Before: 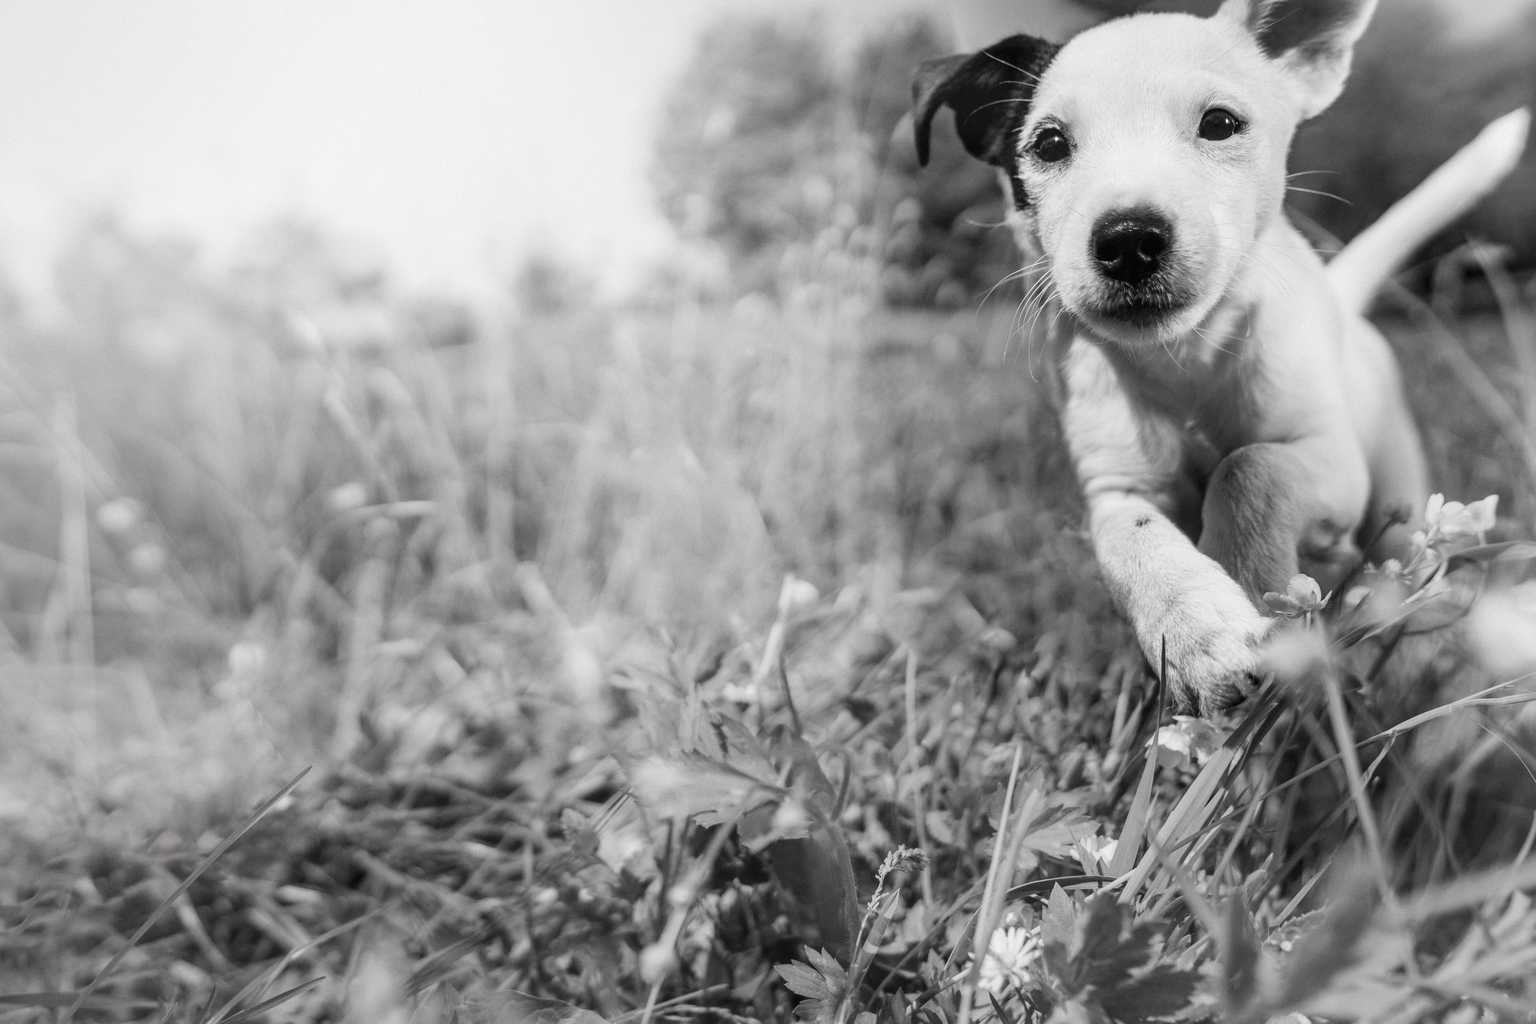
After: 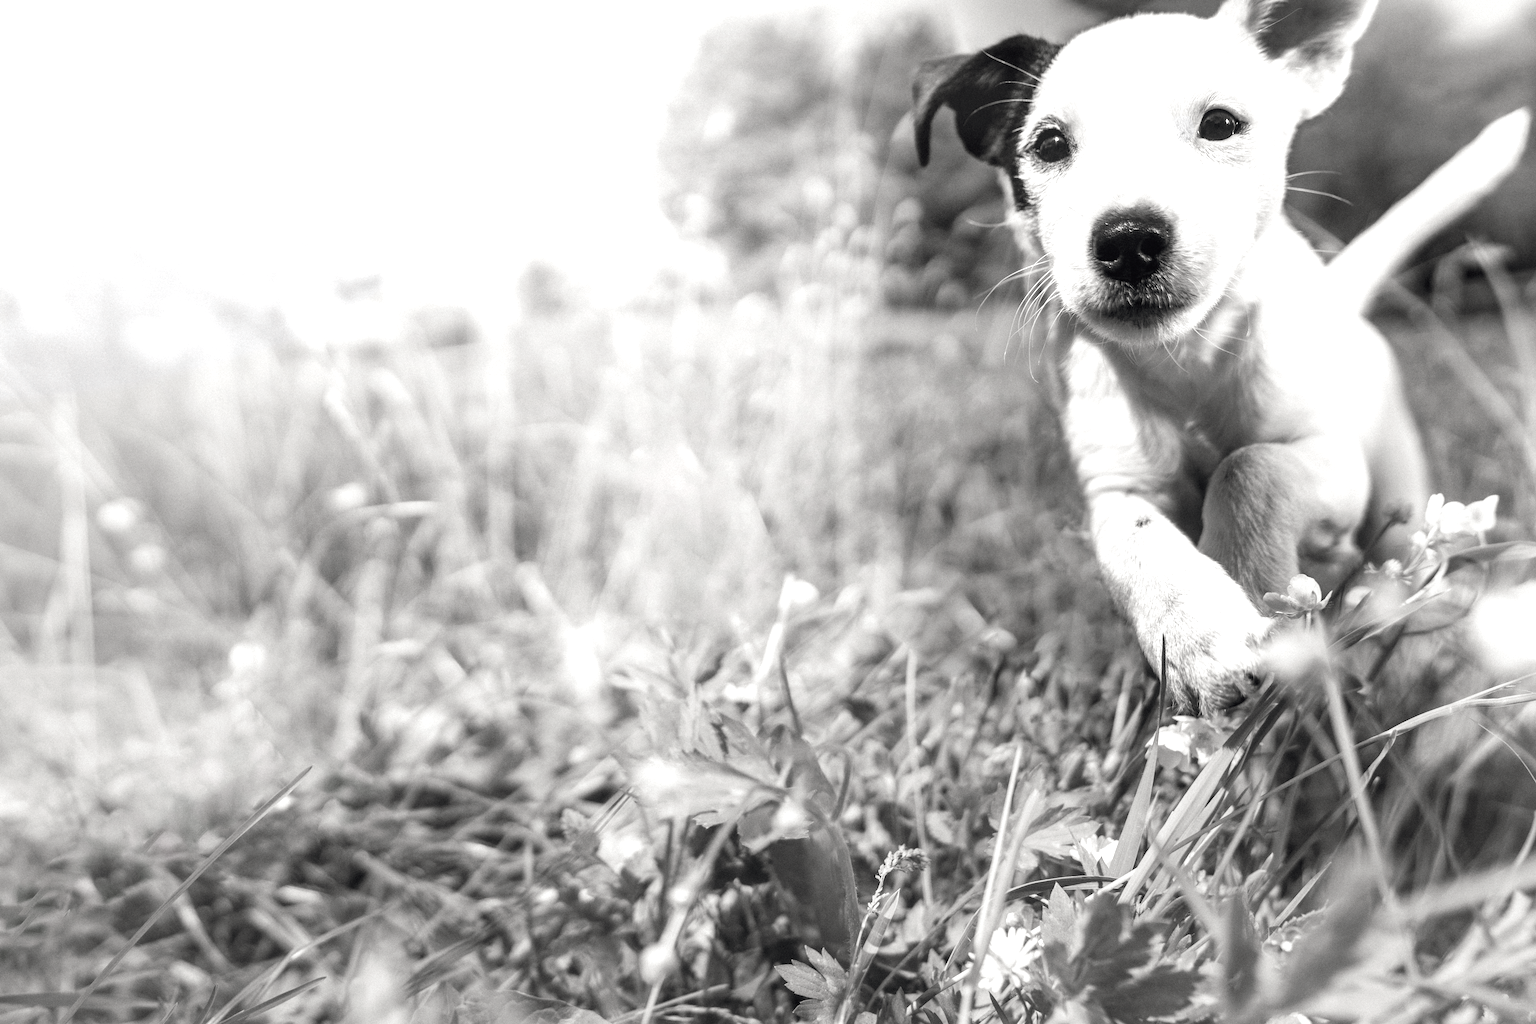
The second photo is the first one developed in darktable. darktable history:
exposure: exposure 0.759 EV, compensate highlight preservation false
